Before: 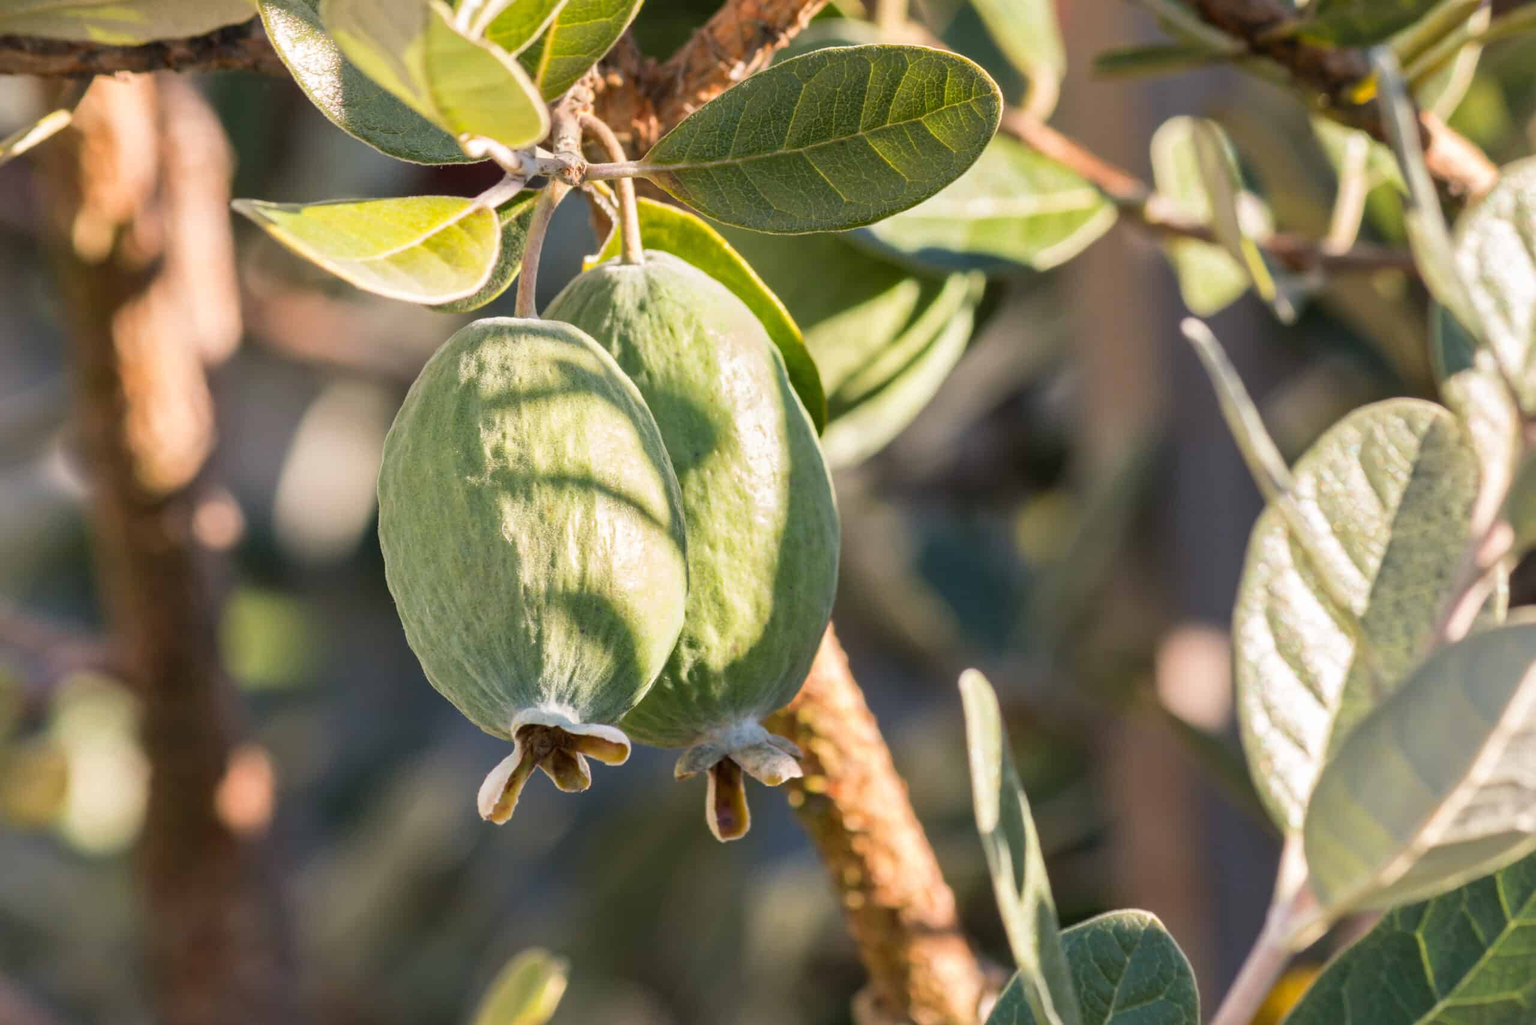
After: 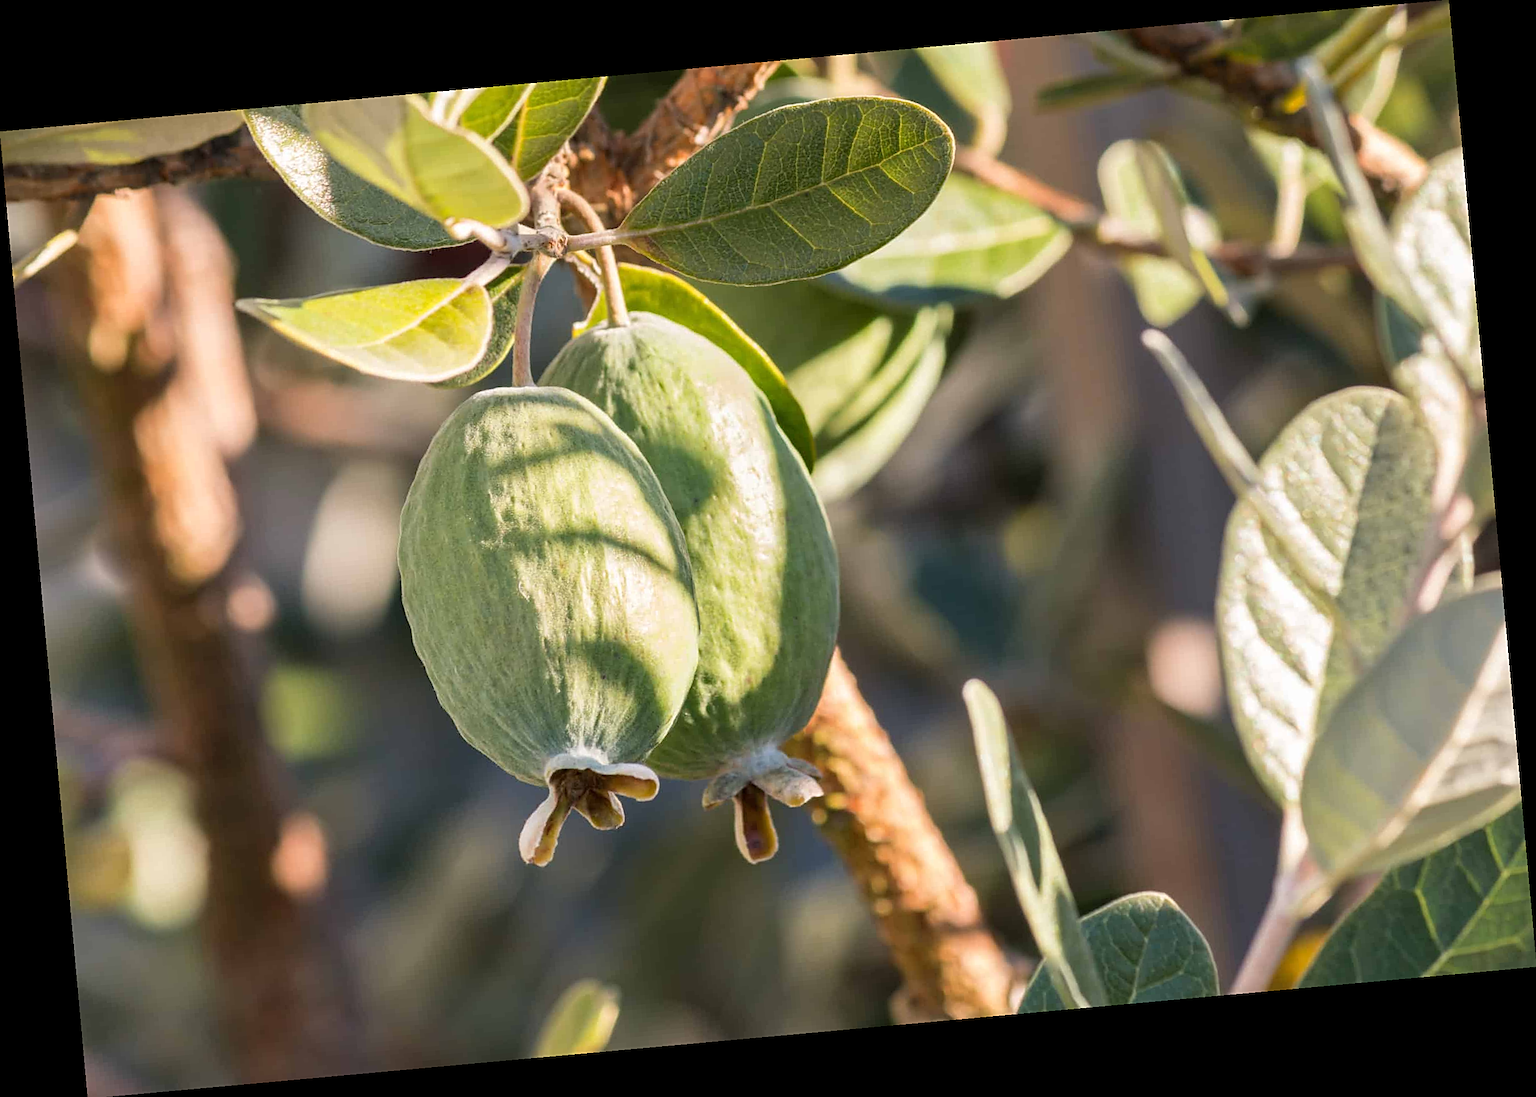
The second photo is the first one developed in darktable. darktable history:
sharpen: on, module defaults
rotate and perspective: rotation -5.2°, automatic cropping off
